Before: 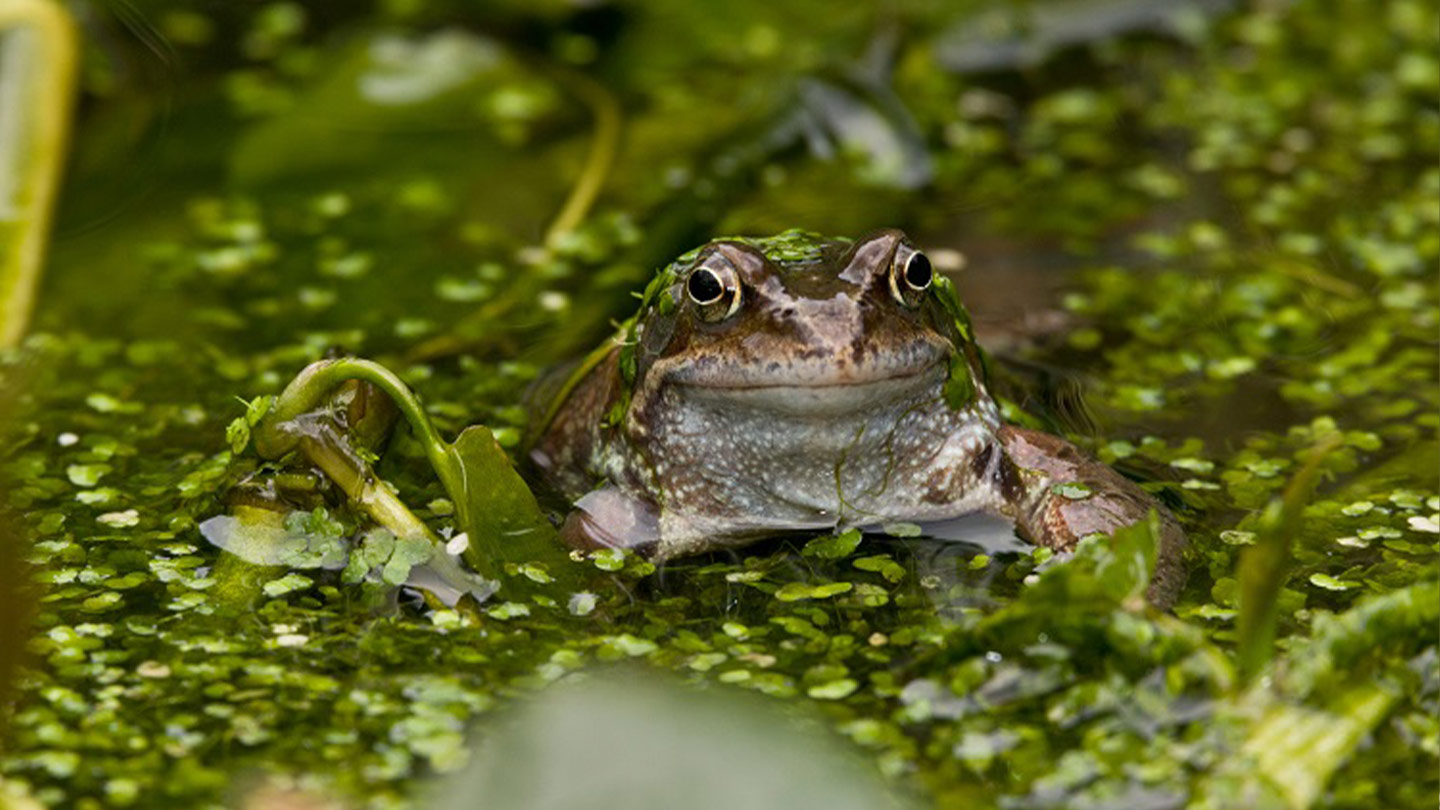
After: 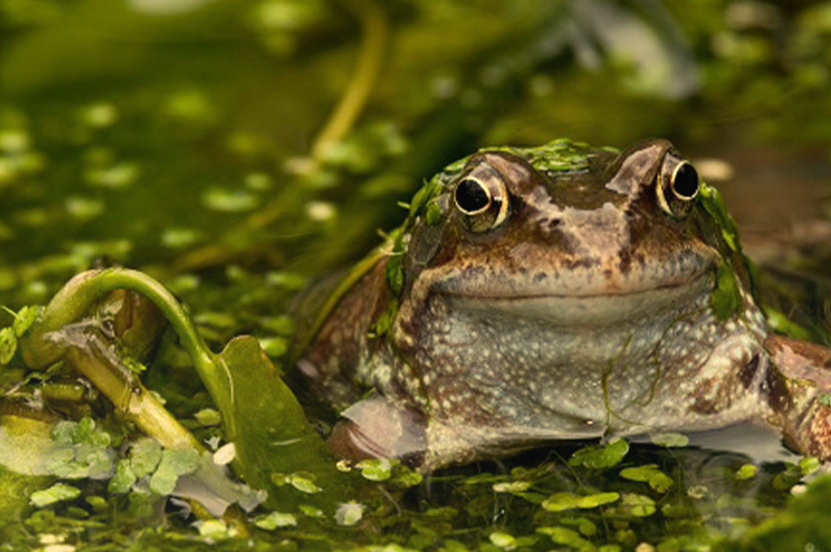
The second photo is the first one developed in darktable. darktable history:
white balance: red 1.08, blue 0.791
crop: left 16.202%, top 11.208%, right 26.045%, bottom 20.557%
bloom: on, module defaults
